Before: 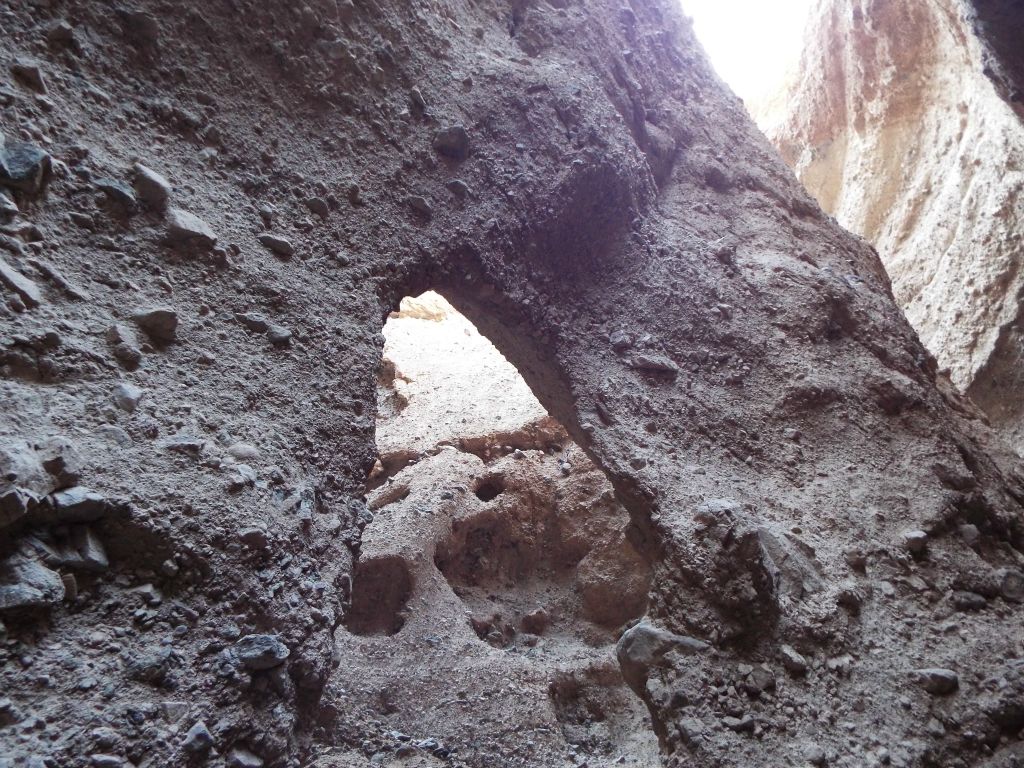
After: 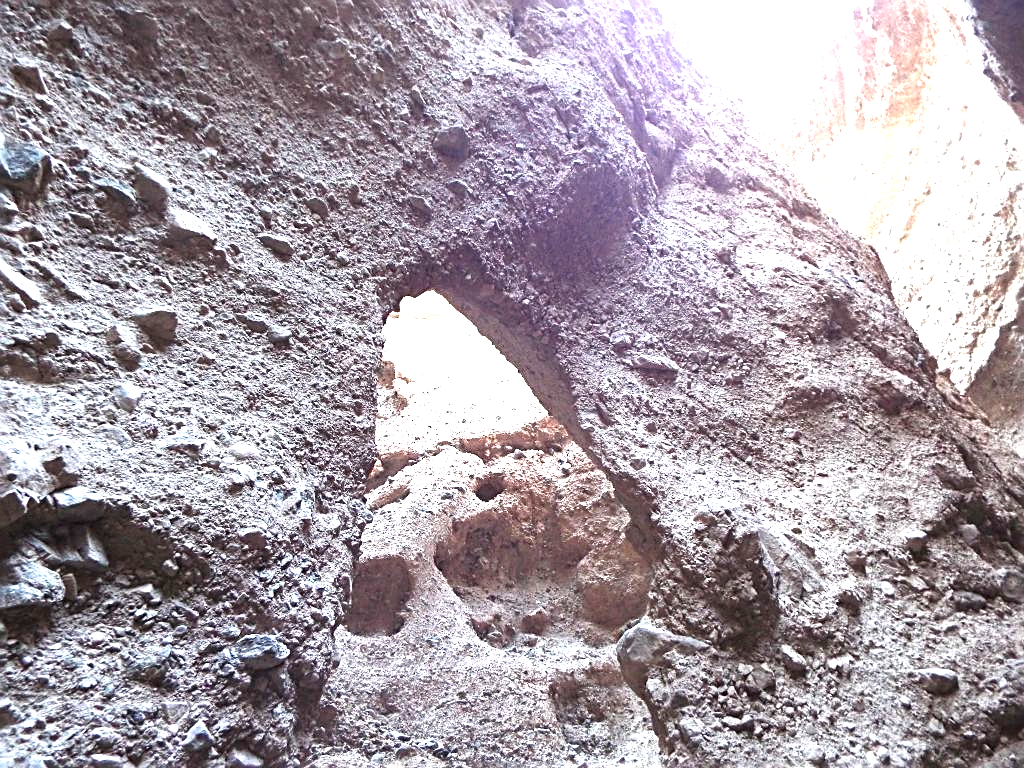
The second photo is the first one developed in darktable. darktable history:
exposure: black level correction 0, exposure 1.56 EV, compensate exposure bias true, compensate highlight preservation false
sharpen: radius 2.737
